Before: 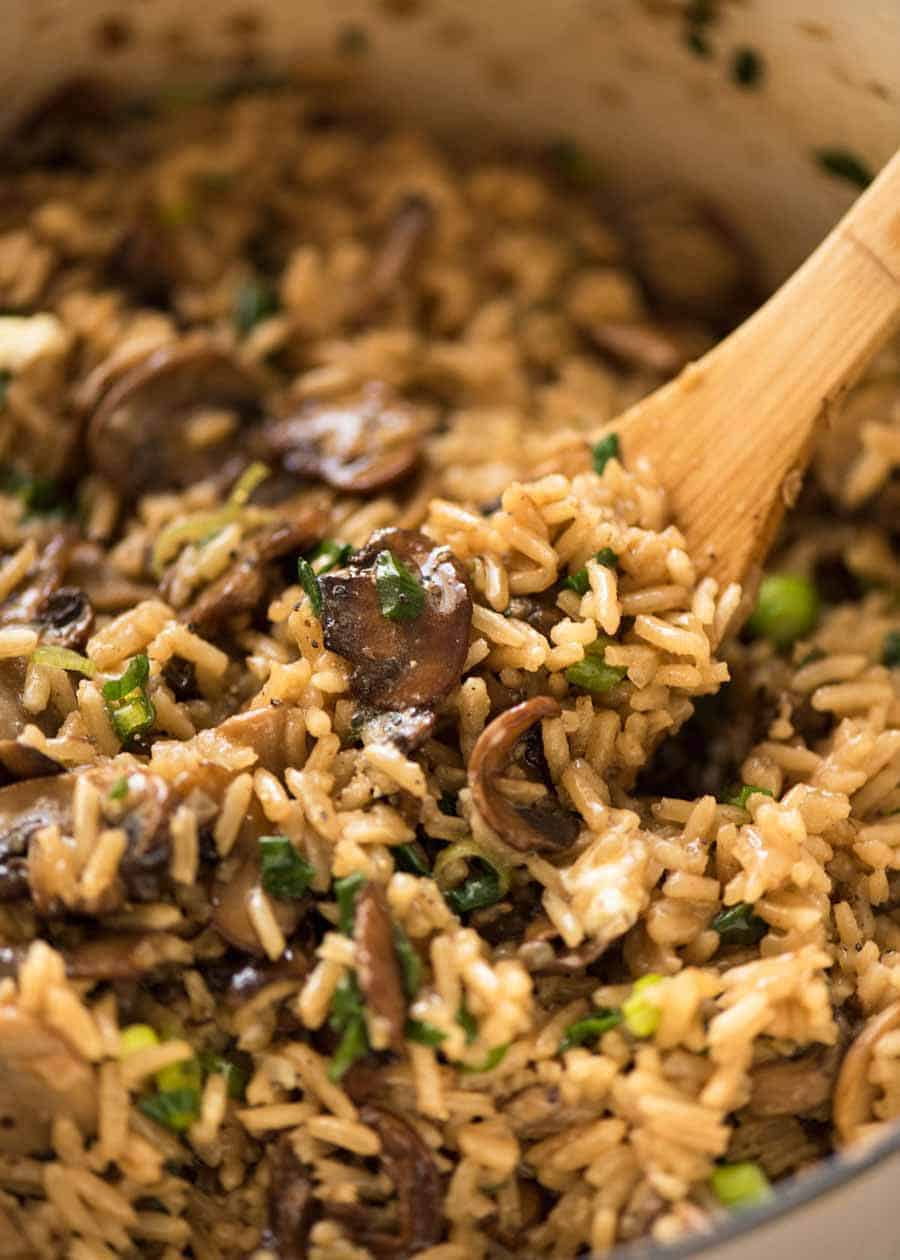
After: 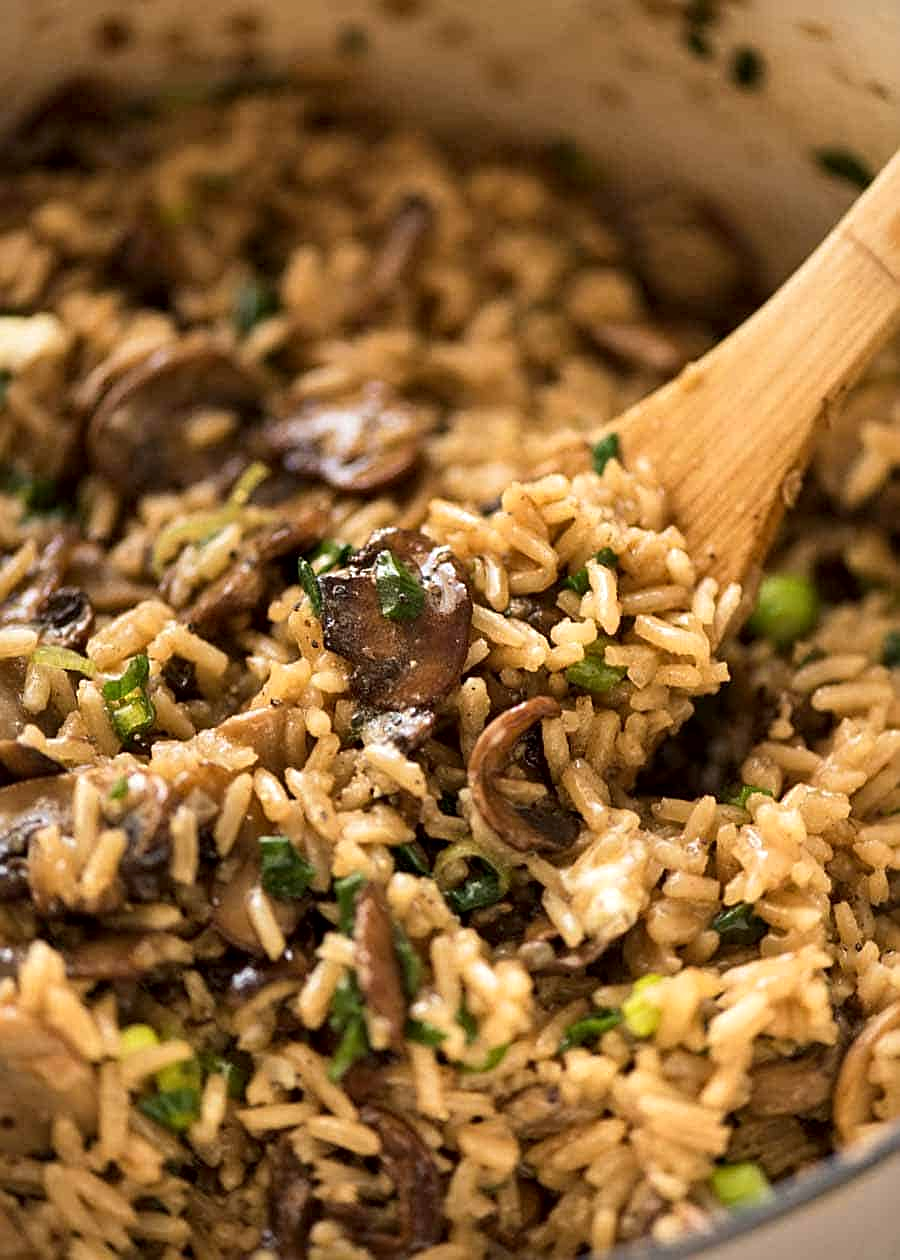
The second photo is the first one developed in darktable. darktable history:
sharpen: on, module defaults
local contrast: mode bilateral grid, contrast 20, coarseness 50, detail 132%, midtone range 0.2
